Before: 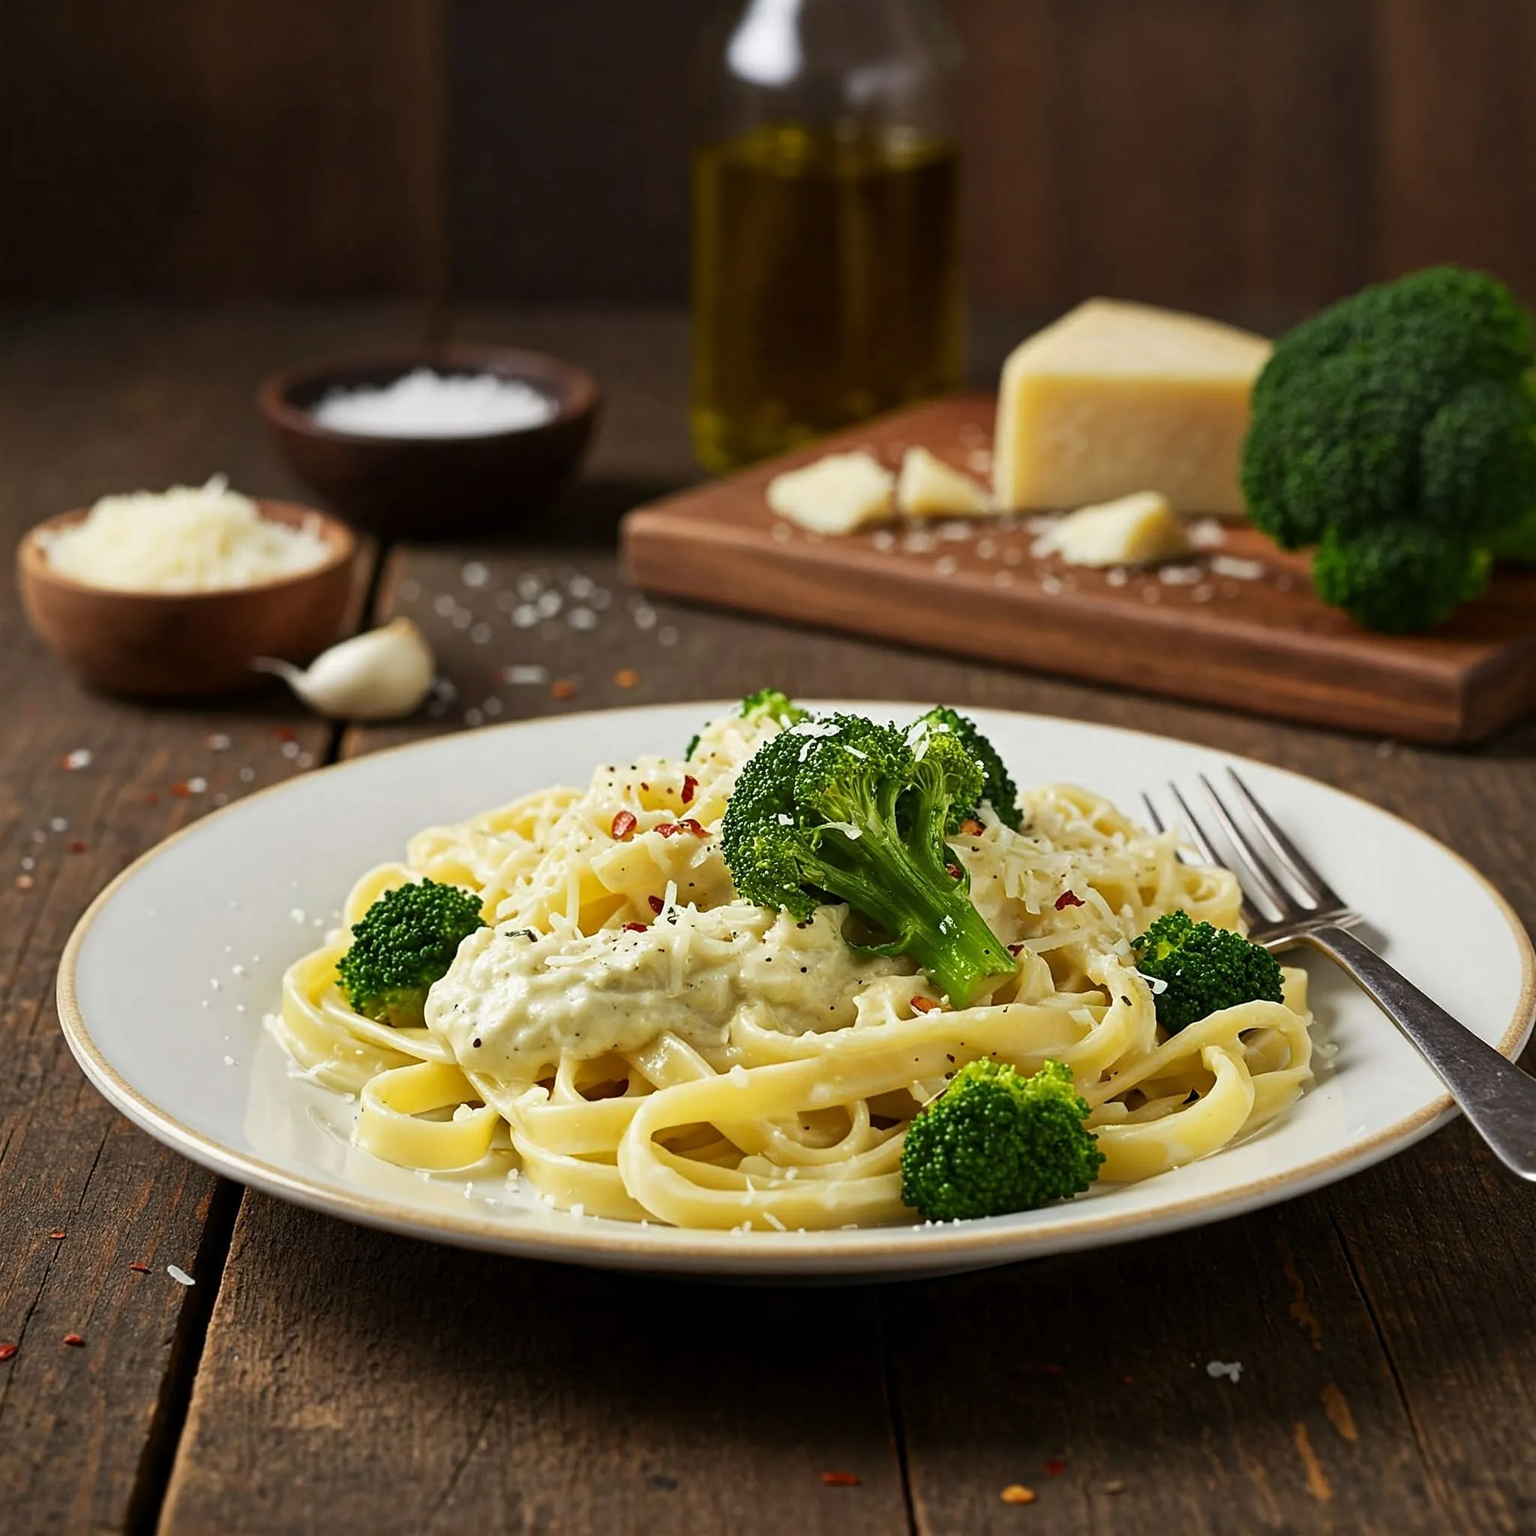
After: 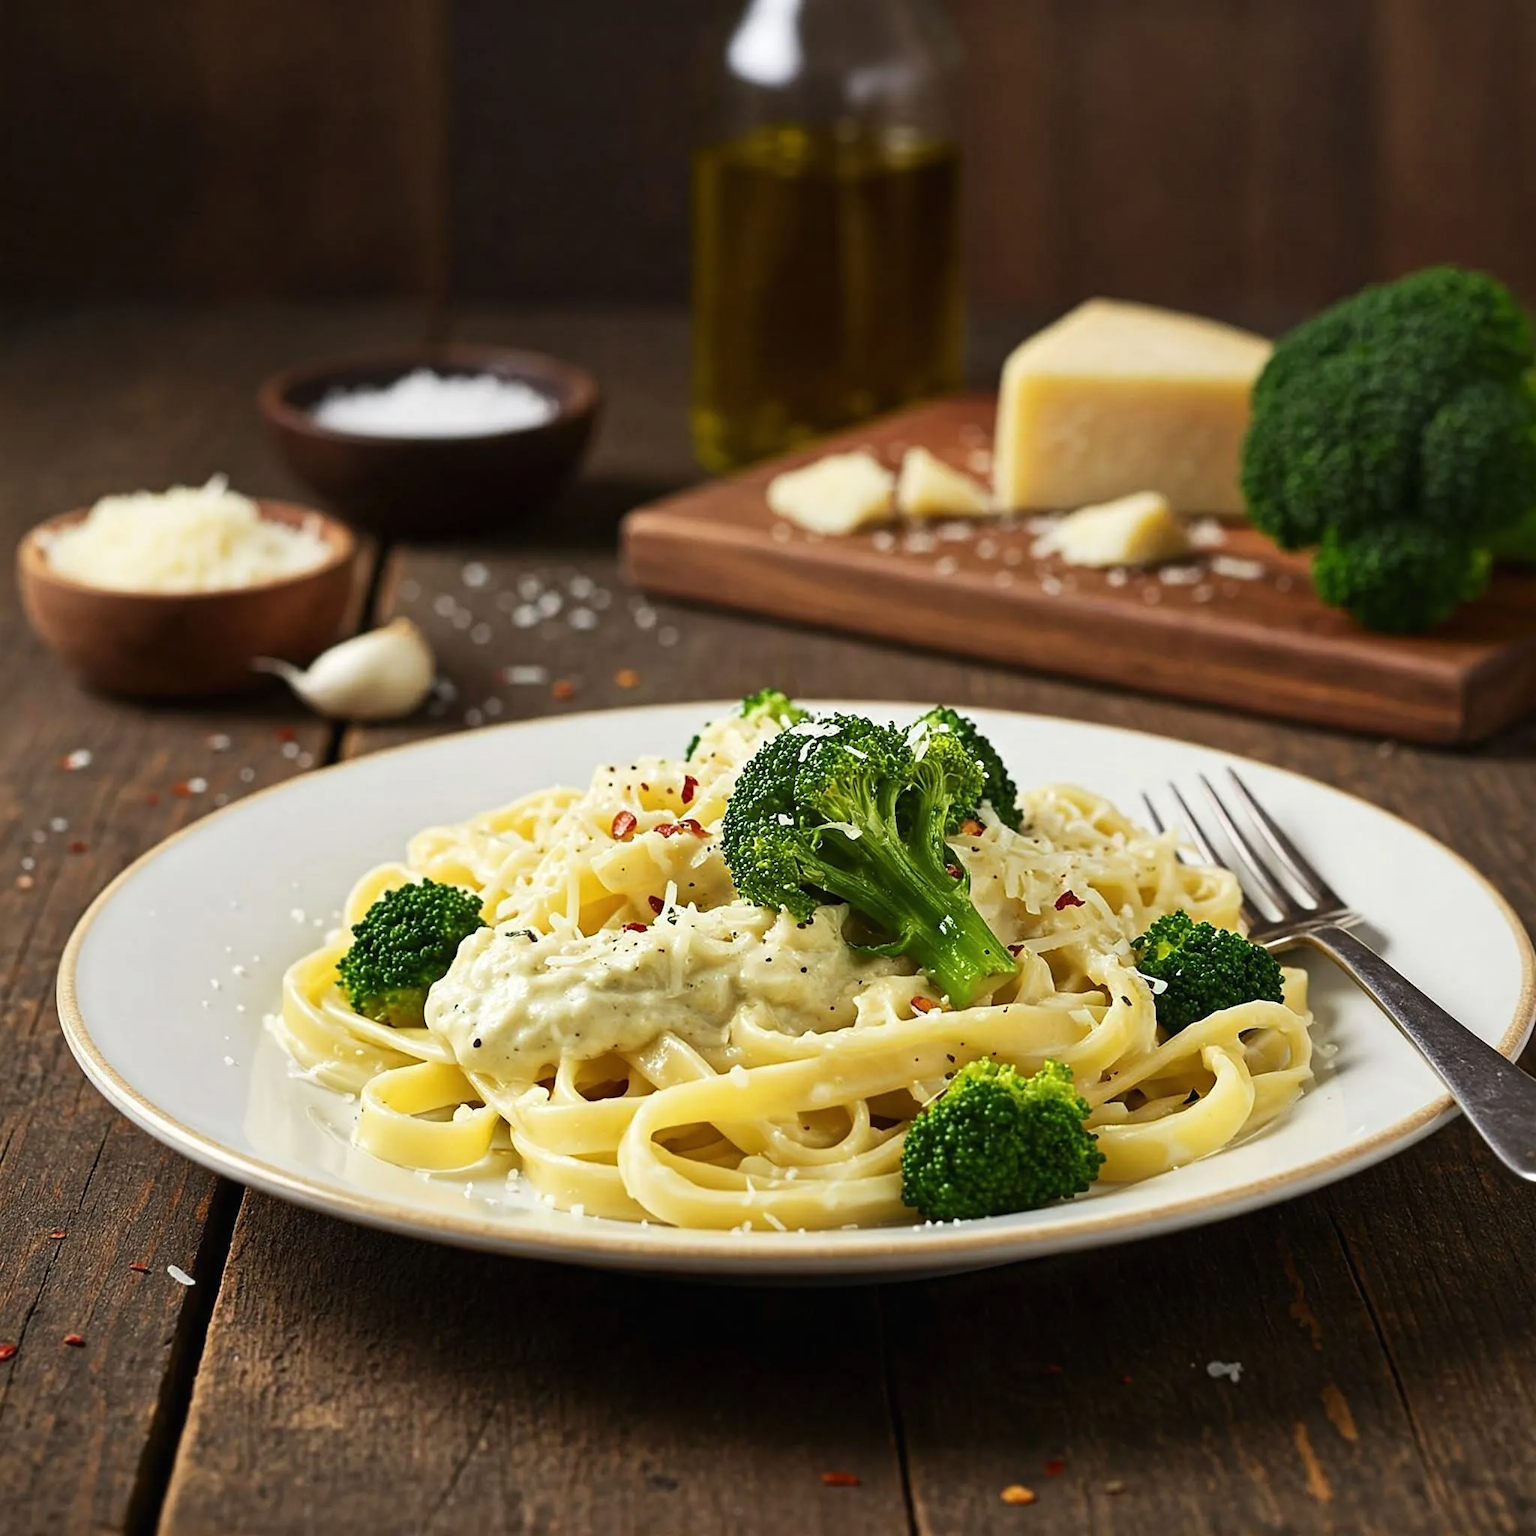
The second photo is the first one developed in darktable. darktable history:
exposure: black level correction -0.001, exposure 0.08 EV, compensate highlight preservation false
contrast brightness saturation: contrast 0.096, brightness 0.021, saturation 0.016
